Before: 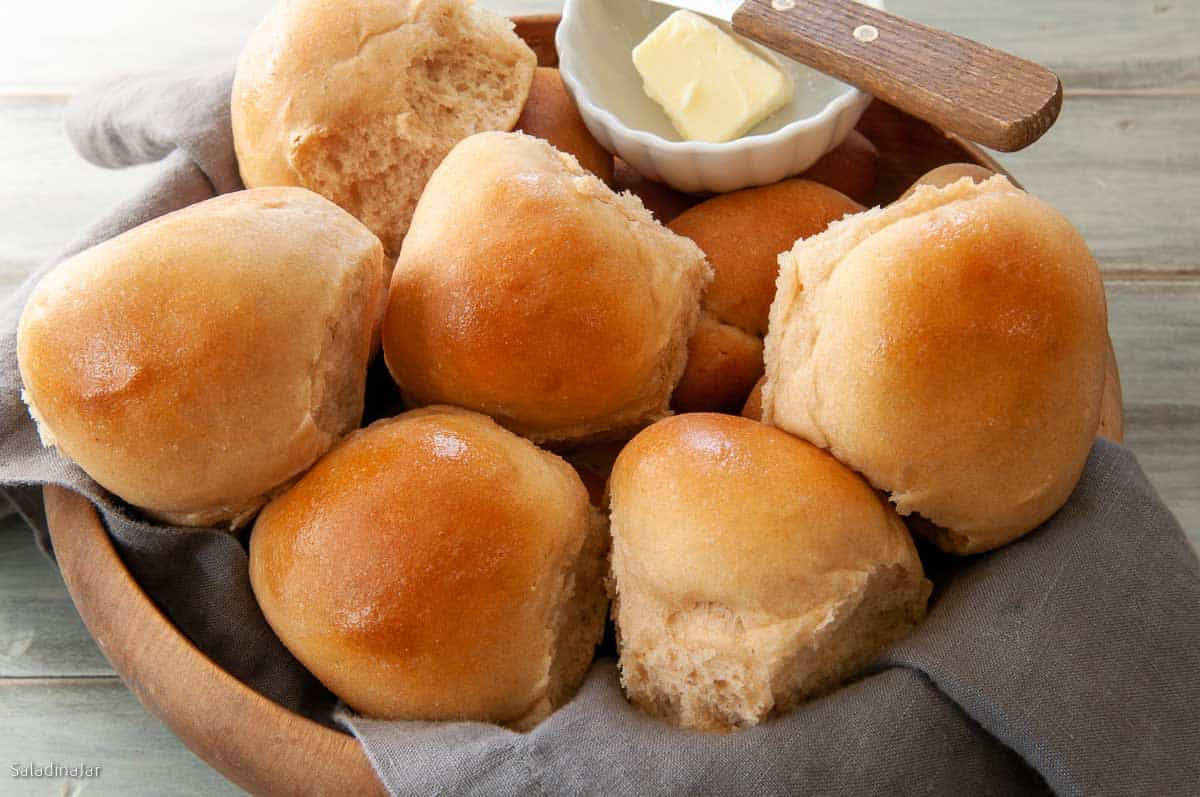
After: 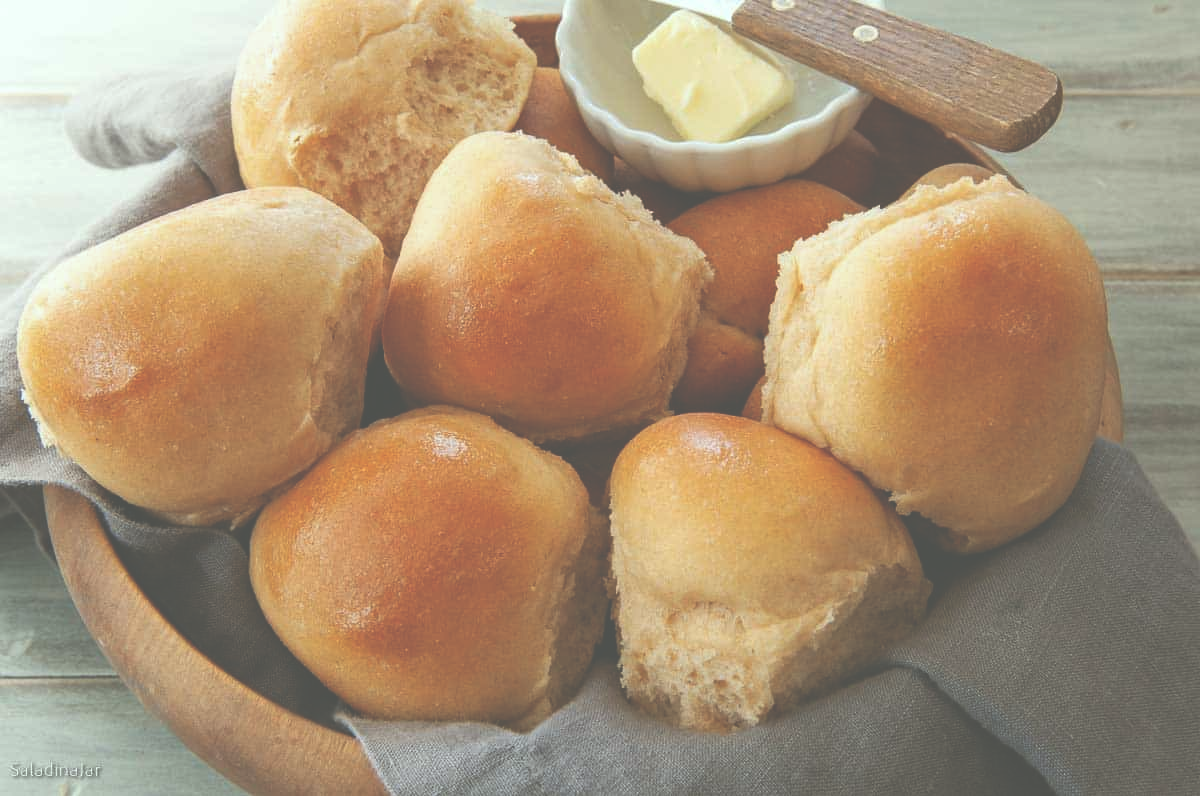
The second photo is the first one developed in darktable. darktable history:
white balance: red 0.98, blue 1.034
color correction: highlights a* -4.73, highlights b* 5.06, saturation 0.97
crop: bottom 0.071%
exposure: black level correction -0.087, compensate highlight preservation false
haze removal: compatibility mode true, adaptive false
